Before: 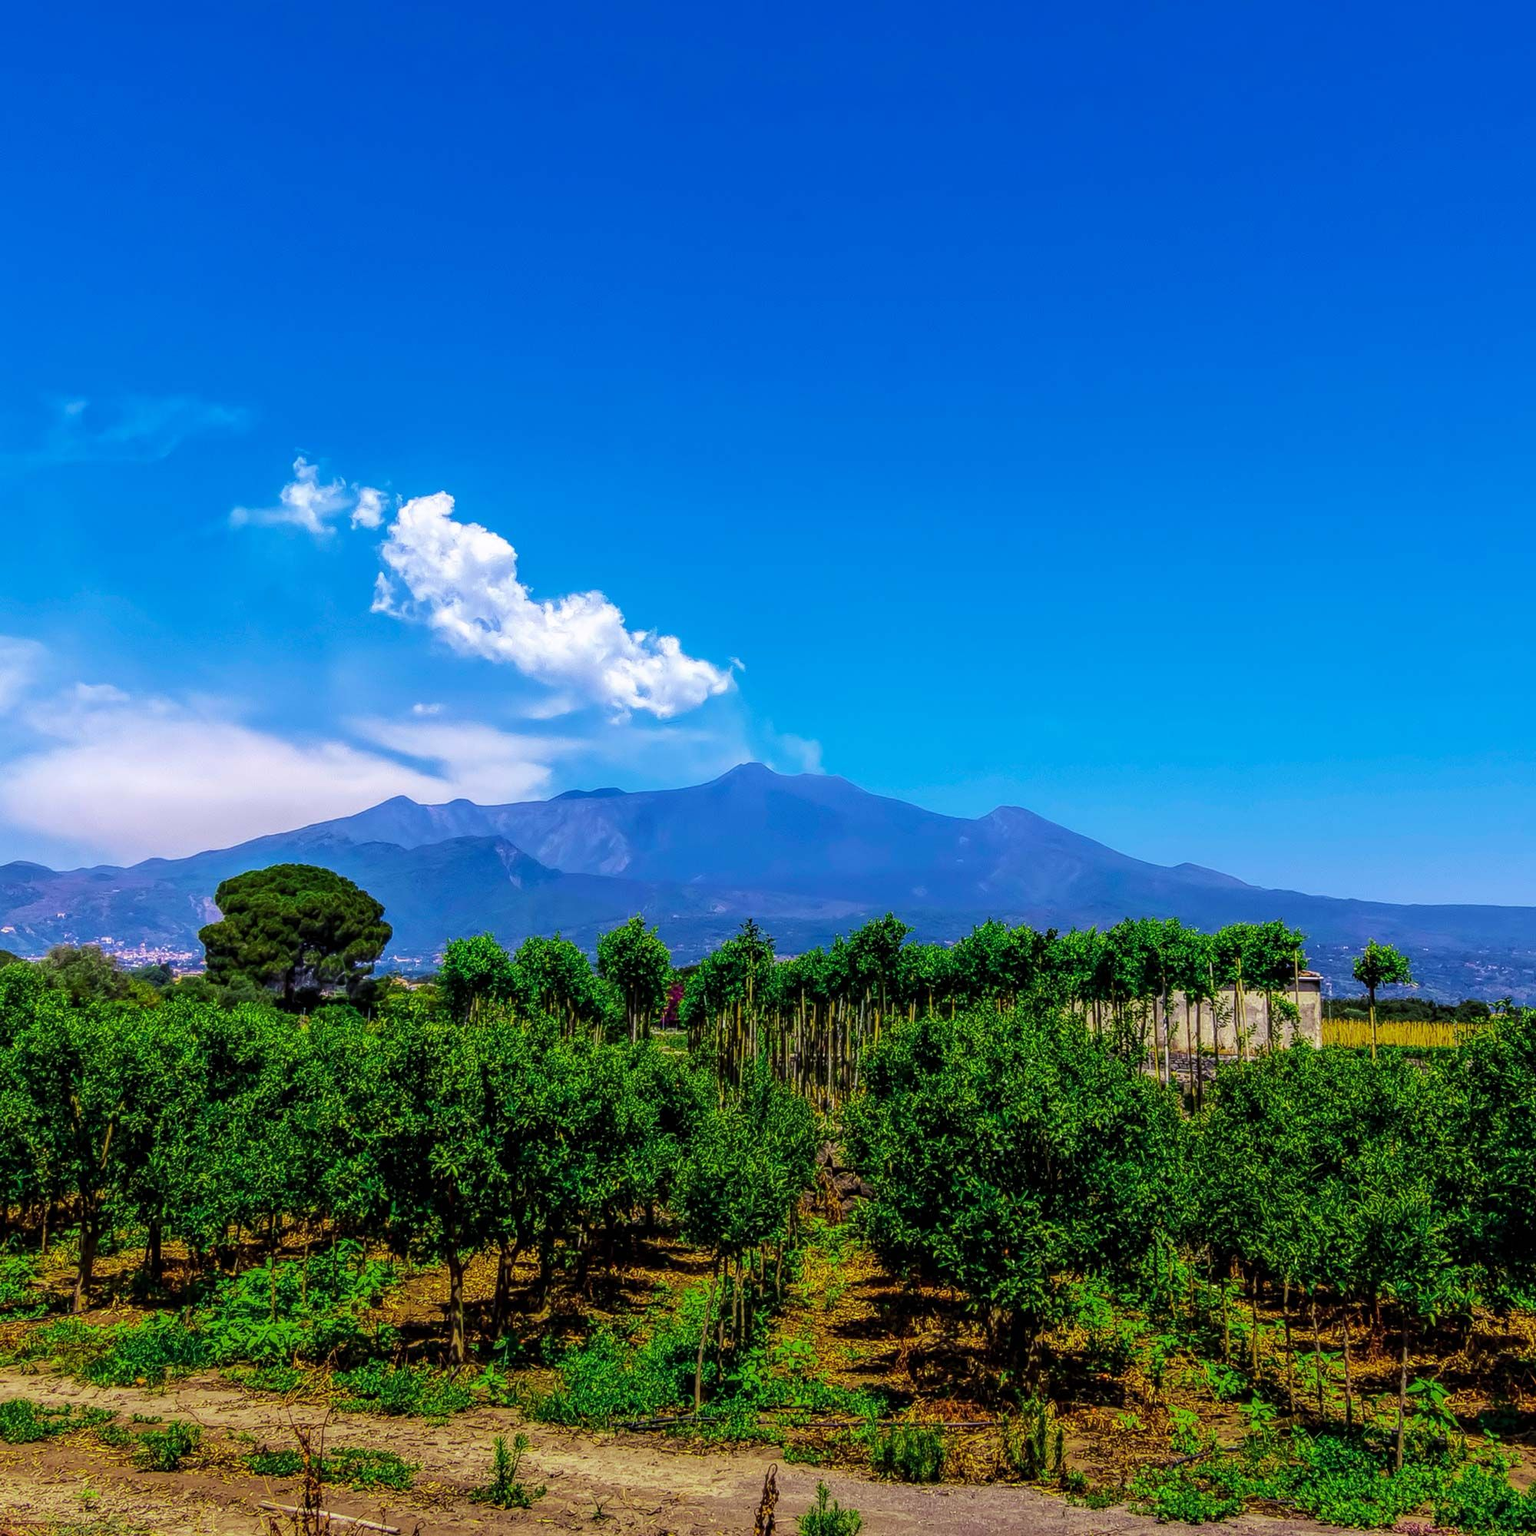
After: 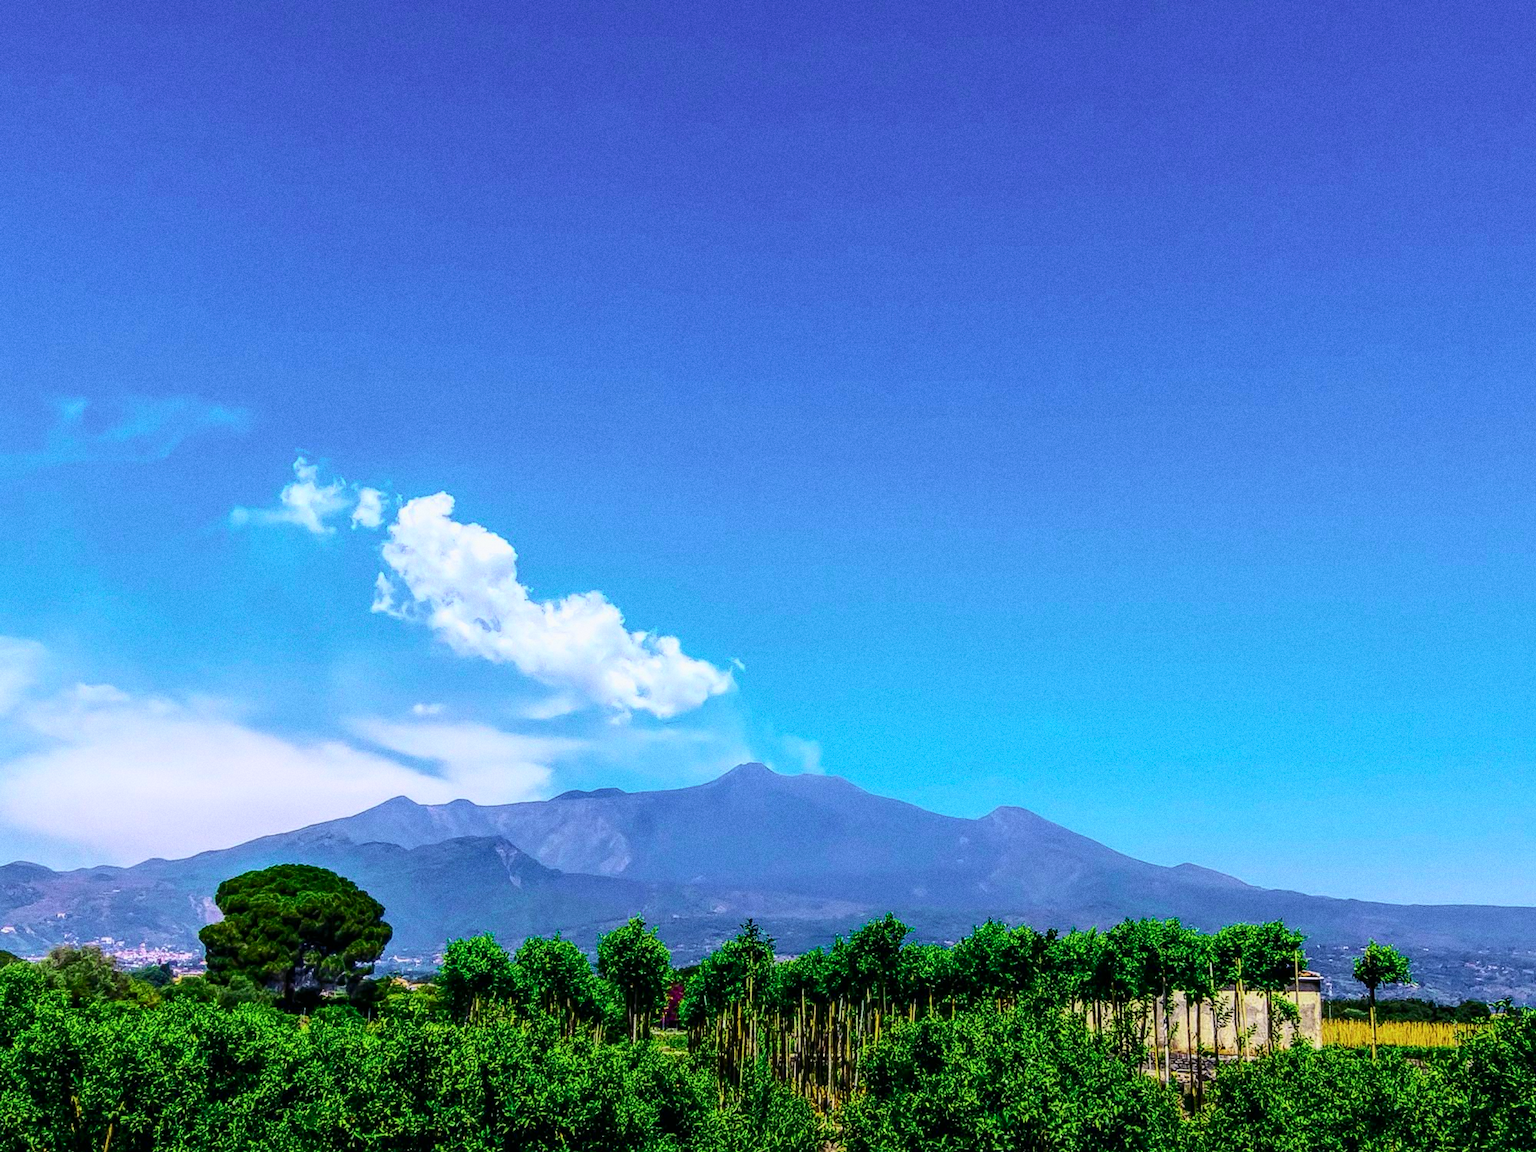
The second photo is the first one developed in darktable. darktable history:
grain: on, module defaults
crop: bottom 24.967%
tone curve: curves: ch0 [(0, 0) (0.114, 0.083) (0.303, 0.285) (0.447, 0.51) (0.602, 0.697) (0.772, 0.866) (0.999, 0.978)]; ch1 [(0, 0) (0.389, 0.352) (0.458, 0.433) (0.486, 0.474) (0.509, 0.505) (0.535, 0.528) (0.57, 0.579) (0.696, 0.706) (1, 1)]; ch2 [(0, 0) (0.369, 0.388) (0.449, 0.431) (0.501, 0.5) (0.528, 0.527) (0.589, 0.608) (0.697, 0.721) (1, 1)], color space Lab, independent channels, preserve colors none
